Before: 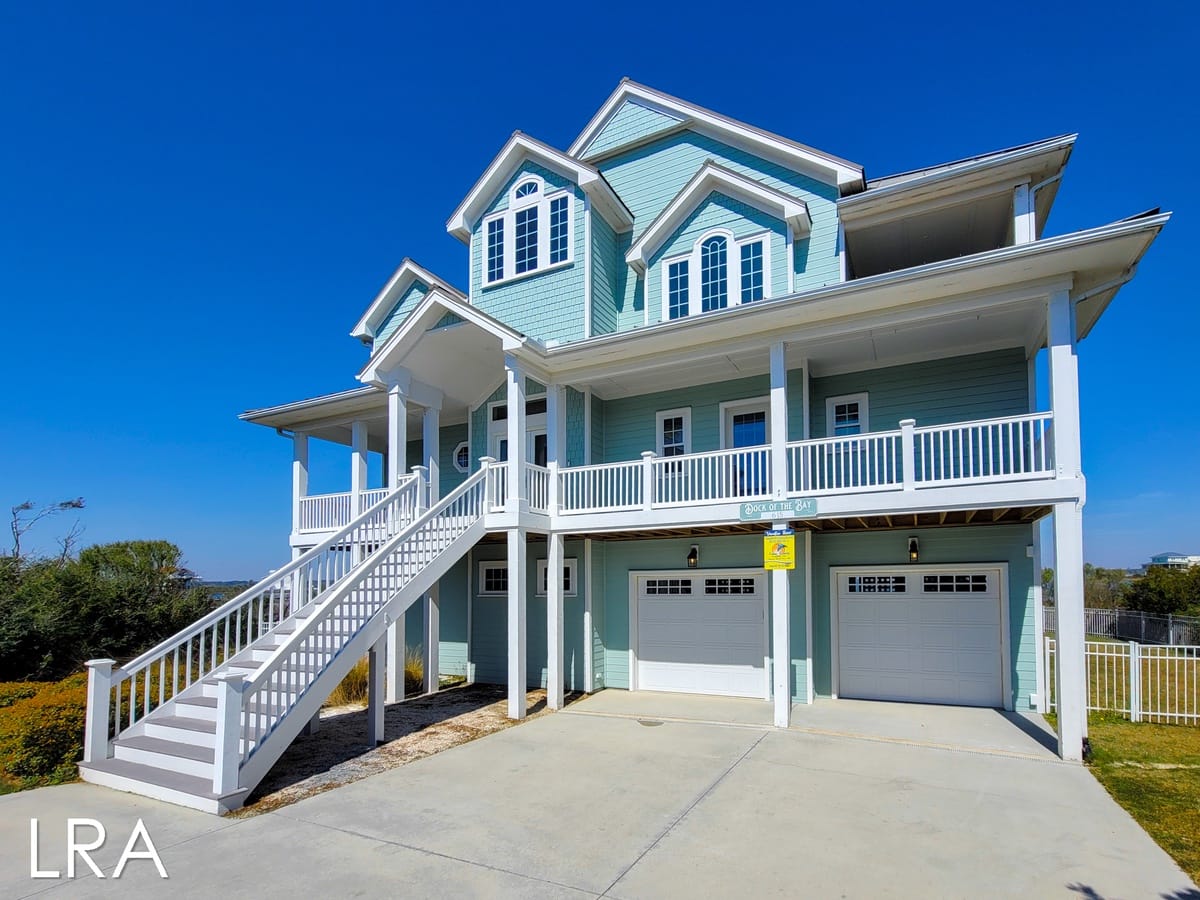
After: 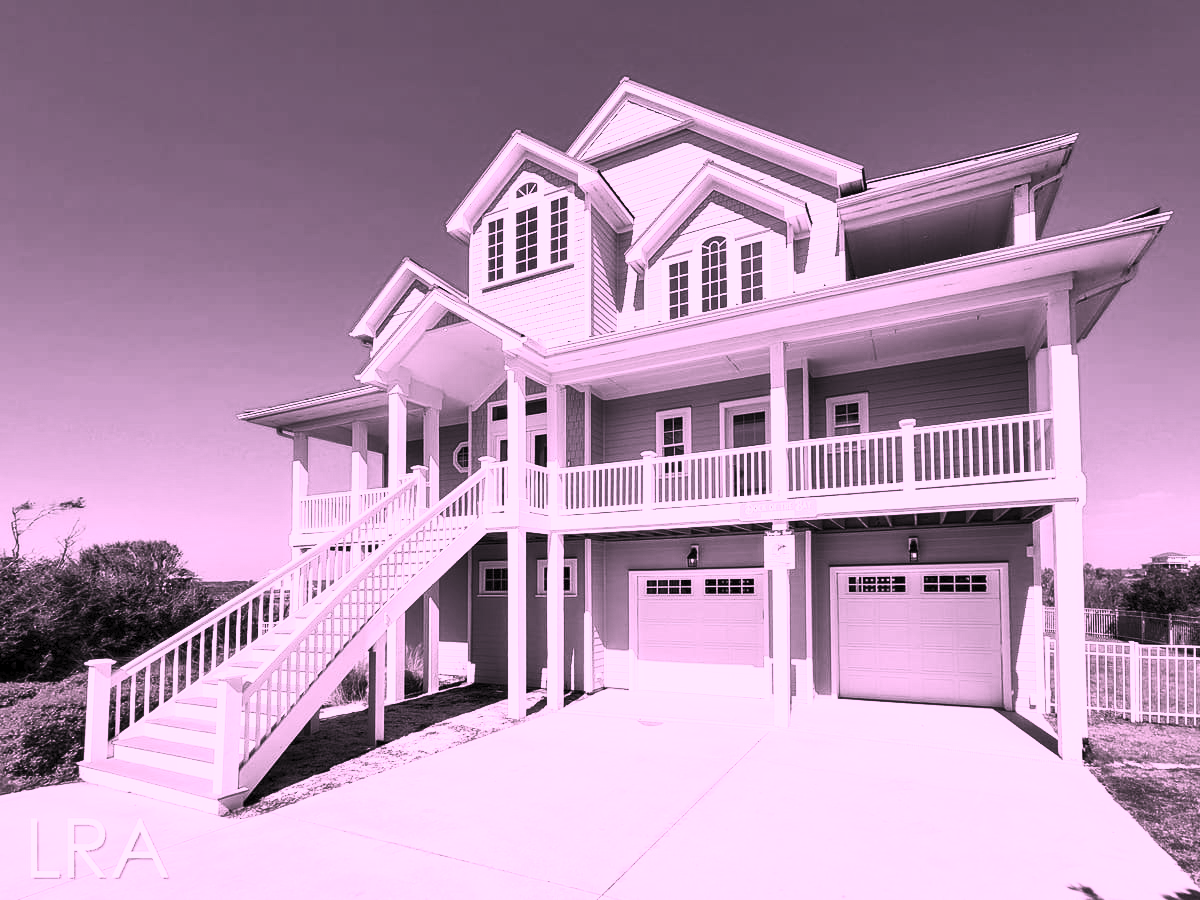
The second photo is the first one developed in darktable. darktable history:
contrast brightness saturation: contrast 0.541, brightness 0.482, saturation -0.983
color correction: highlights a* 19.33, highlights b* -11.3, saturation 1.68
